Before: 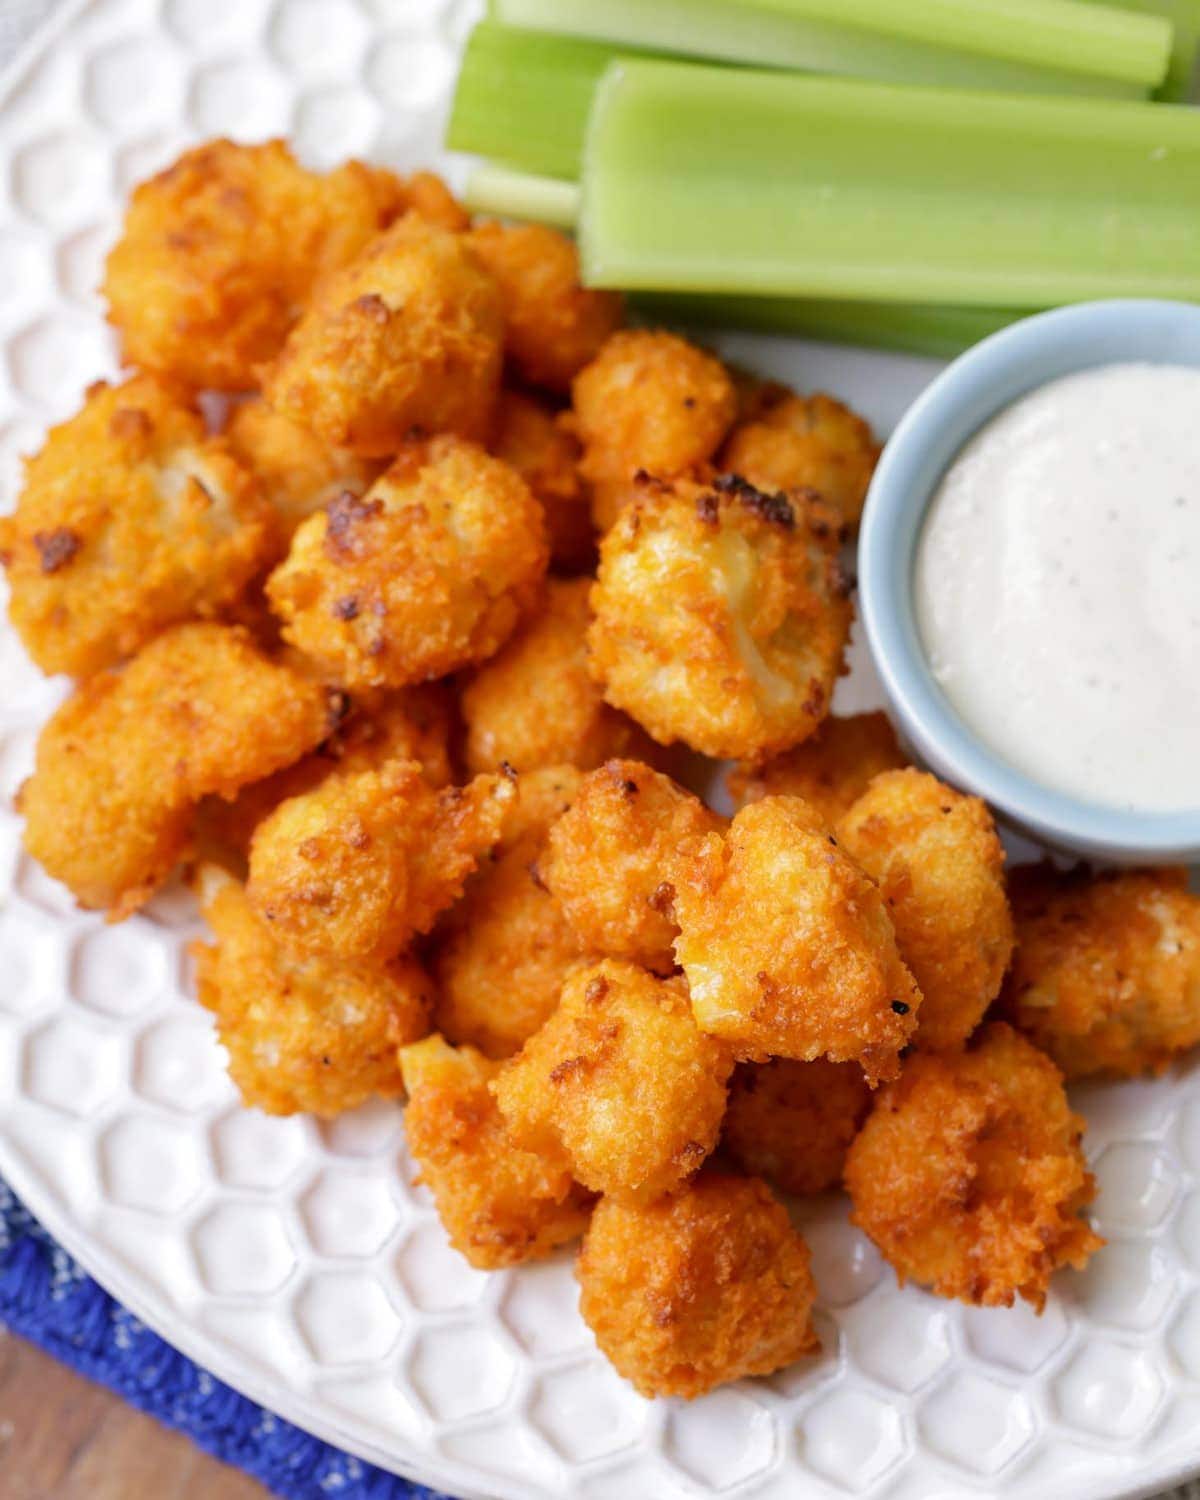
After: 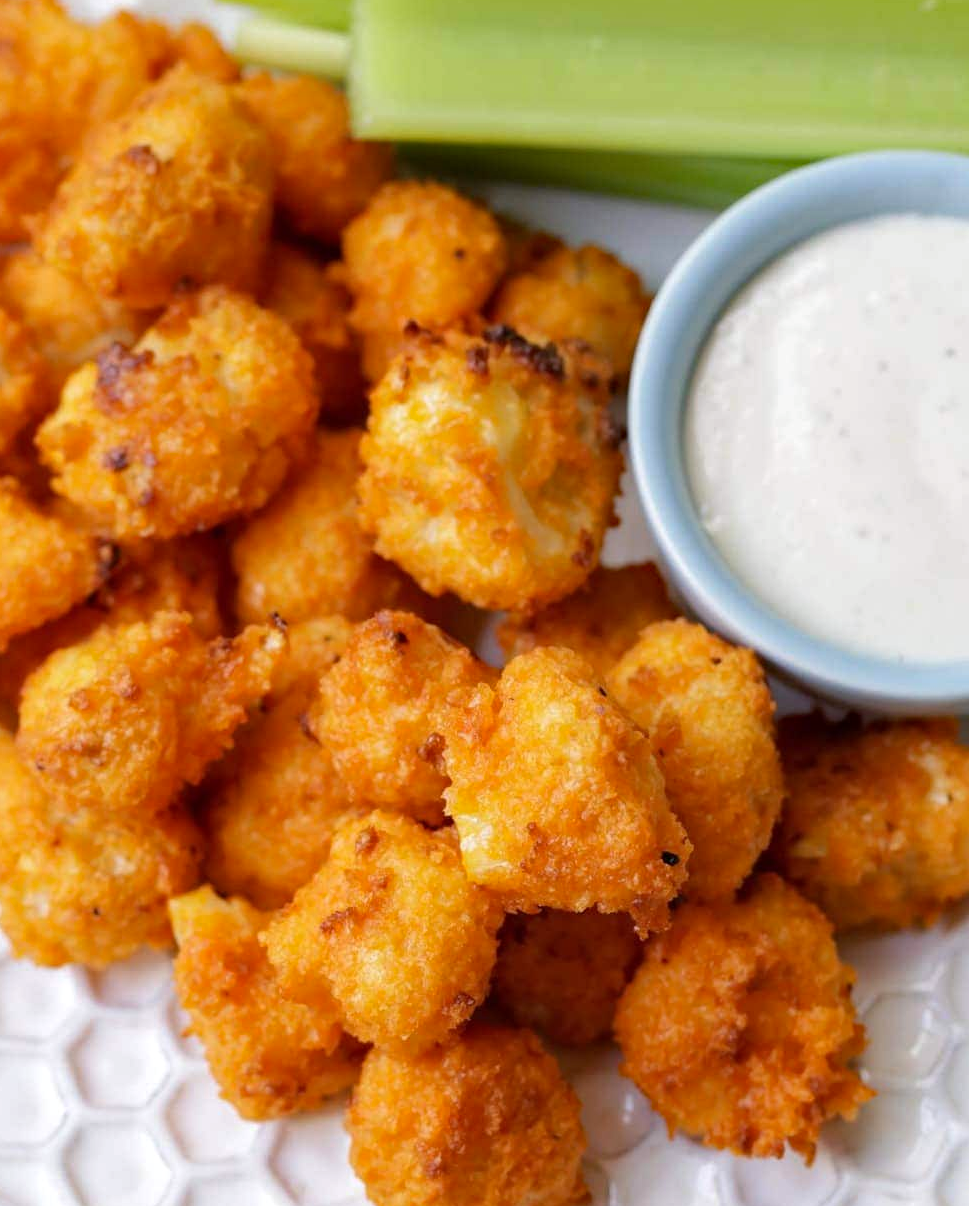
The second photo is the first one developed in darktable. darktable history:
color correction: highlights a* 0.034, highlights b* -0.736
crop: left 19.227%, top 9.943%, right 0.001%, bottom 9.594%
haze removal: compatibility mode true, adaptive false
